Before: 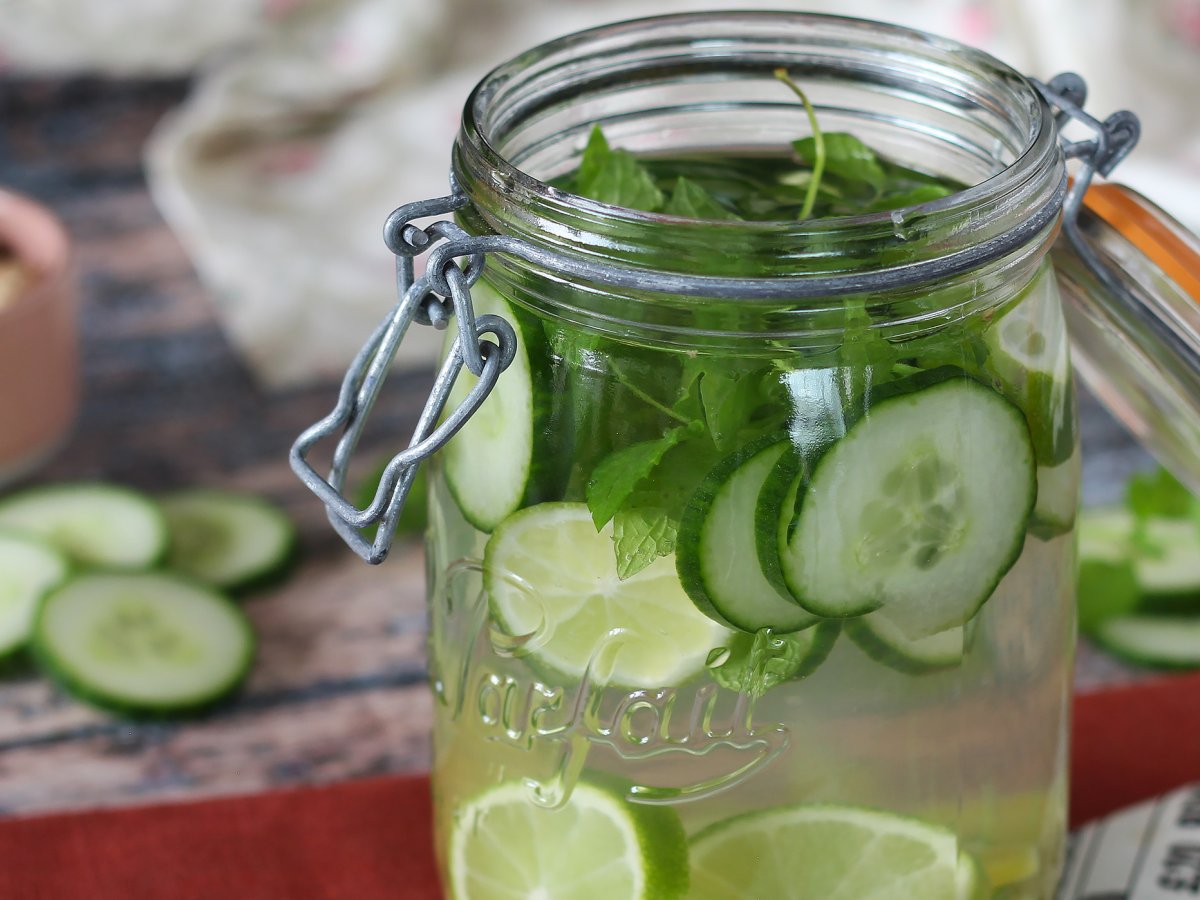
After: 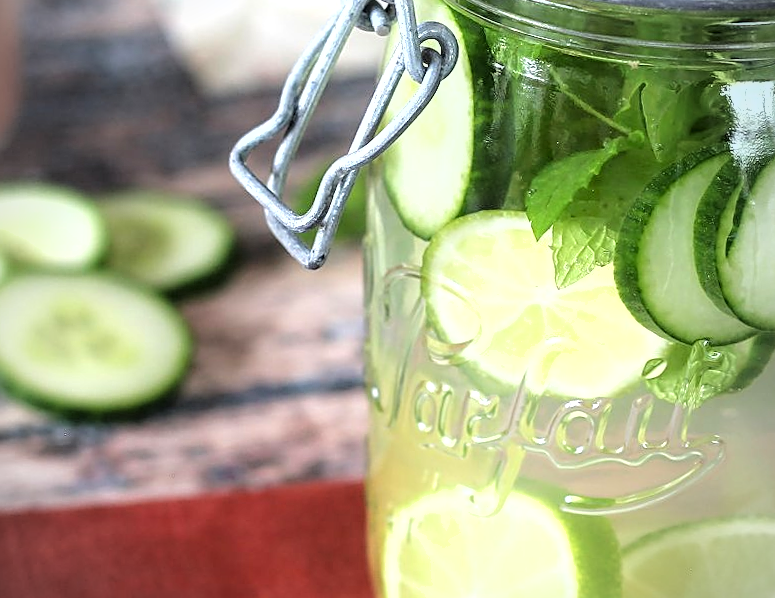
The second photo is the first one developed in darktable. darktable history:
crop and rotate: angle -0.982°, left 4.048%, top 31.992%, right 29.844%
local contrast: on, module defaults
vignetting: fall-off radius 60.97%
shadows and highlights: shadows -25.54, highlights 49.29, soften with gaussian
tone equalizer: -8 EV -1.1 EV, -7 EV -1.03 EV, -6 EV -0.846 EV, -5 EV -0.61 EV, -3 EV 0.586 EV, -2 EV 0.864 EV, -1 EV 0.991 EV, +0 EV 1.07 EV
sharpen: on, module defaults
